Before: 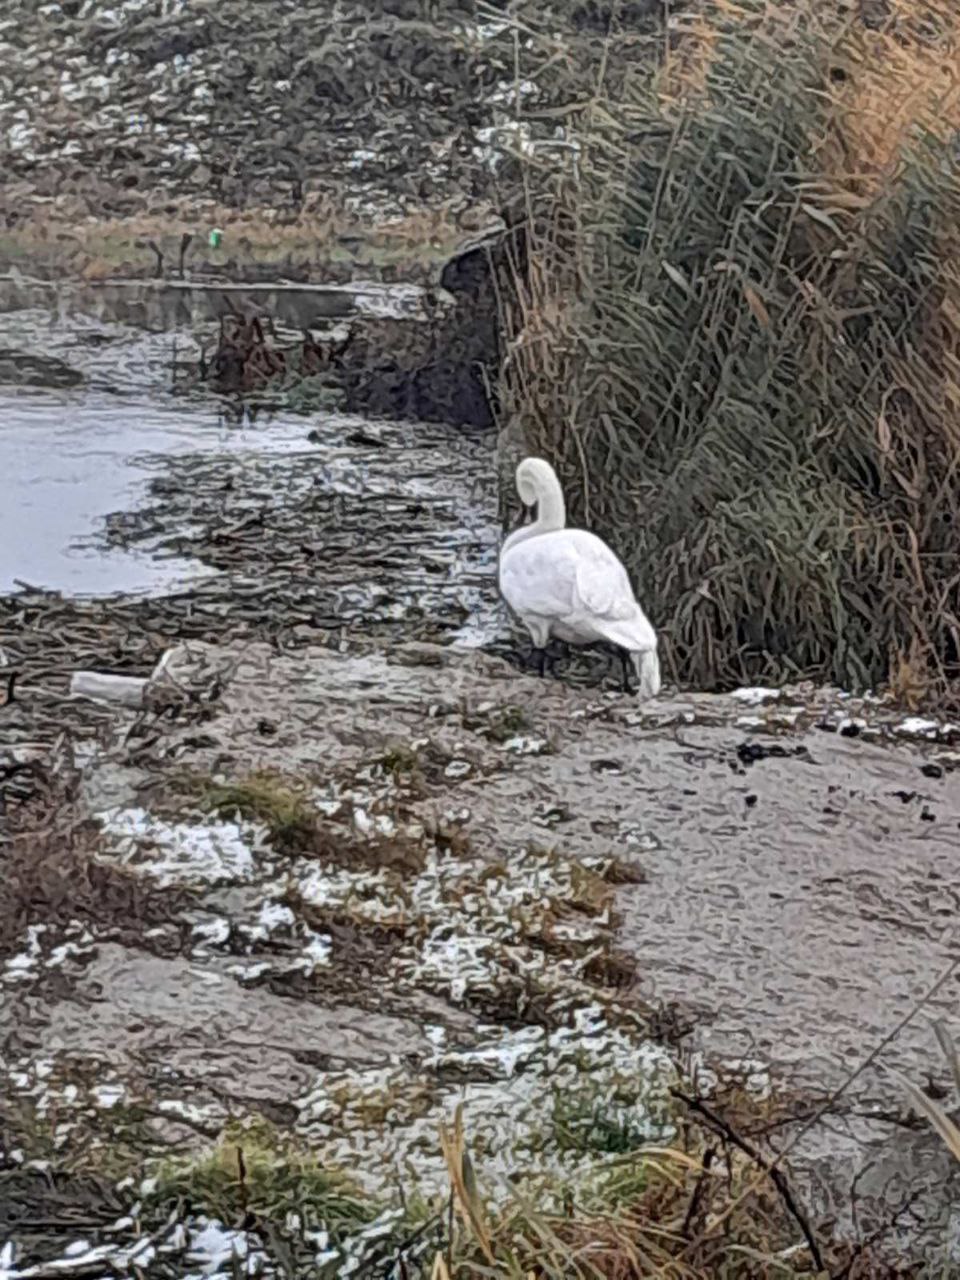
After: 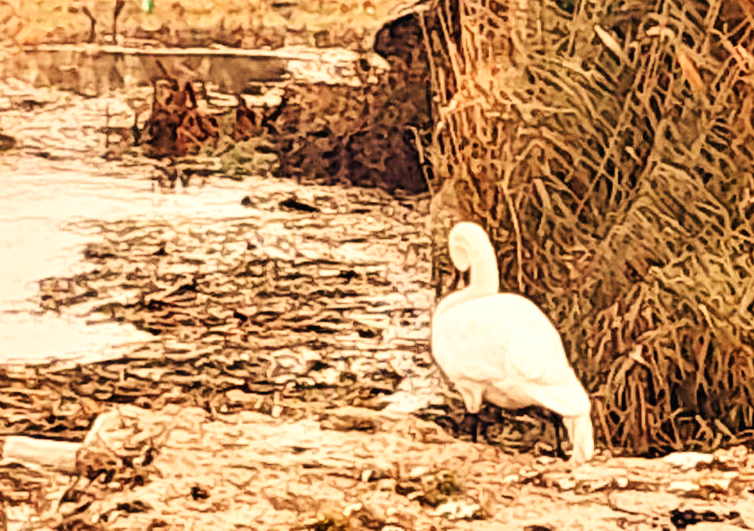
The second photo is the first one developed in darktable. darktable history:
crop: left 7.036%, top 18.398%, right 14.379%, bottom 40.043%
white balance: red 1.467, blue 0.684
base curve: curves: ch0 [(0, 0.003) (0.001, 0.002) (0.006, 0.004) (0.02, 0.022) (0.048, 0.086) (0.094, 0.234) (0.162, 0.431) (0.258, 0.629) (0.385, 0.8) (0.548, 0.918) (0.751, 0.988) (1, 1)], preserve colors none
